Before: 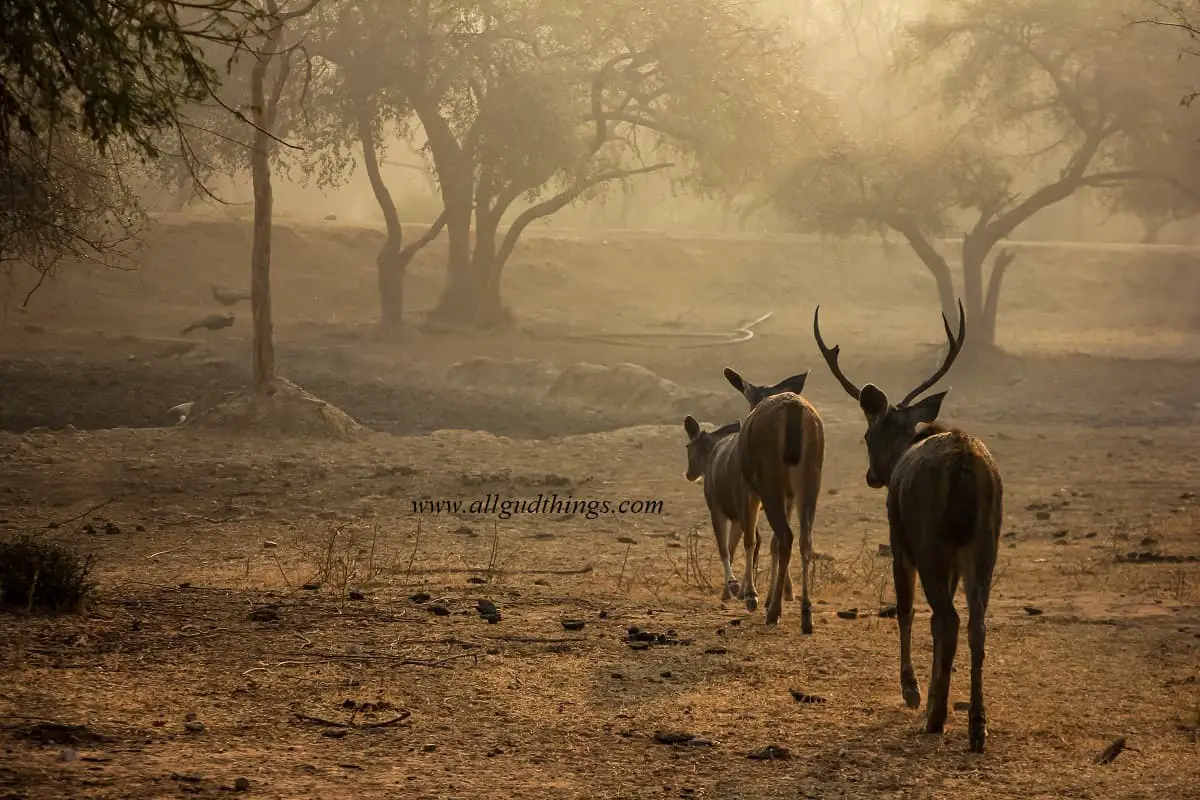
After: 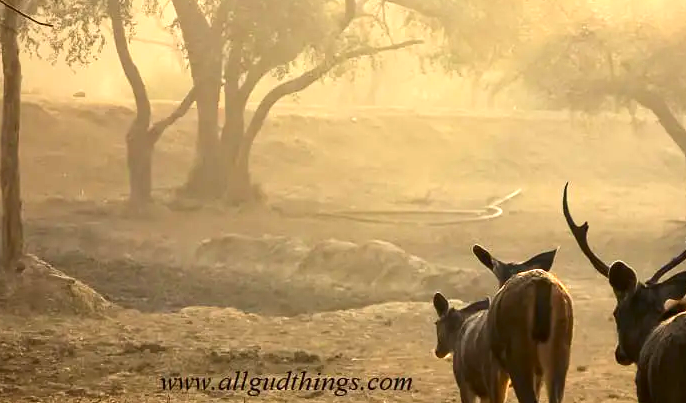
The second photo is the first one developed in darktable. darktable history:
exposure: exposure 0.95 EV, compensate highlight preservation false
crop: left 20.932%, top 15.471%, right 21.848%, bottom 34.081%
contrast brightness saturation: contrast 0.13, brightness -0.05, saturation 0.16
